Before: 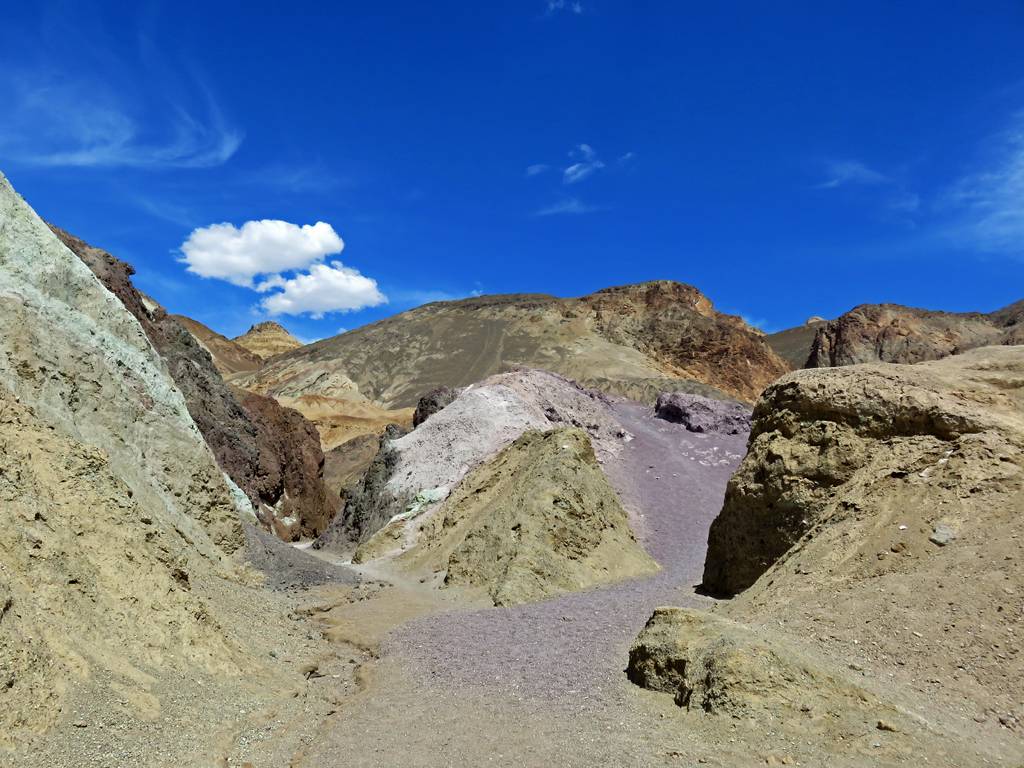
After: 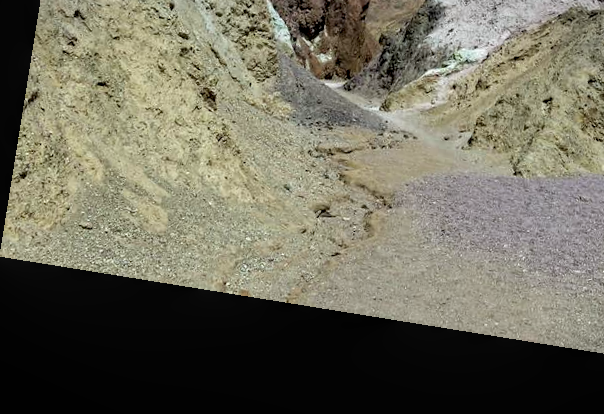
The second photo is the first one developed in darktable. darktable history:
crop and rotate: top 54.778%, right 46.61%, bottom 0.159%
shadows and highlights: shadows 29.61, highlights -30.47, low approximation 0.01, soften with gaussian
rotate and perspective: rotation 9.12°, automatic cropping off
white balance: red 0.982, blue 1.018
local contrast: detail 130%
vignetting: fall-off start 100%, fall-off radius 64.94%, automatic ratio true, unbound false
